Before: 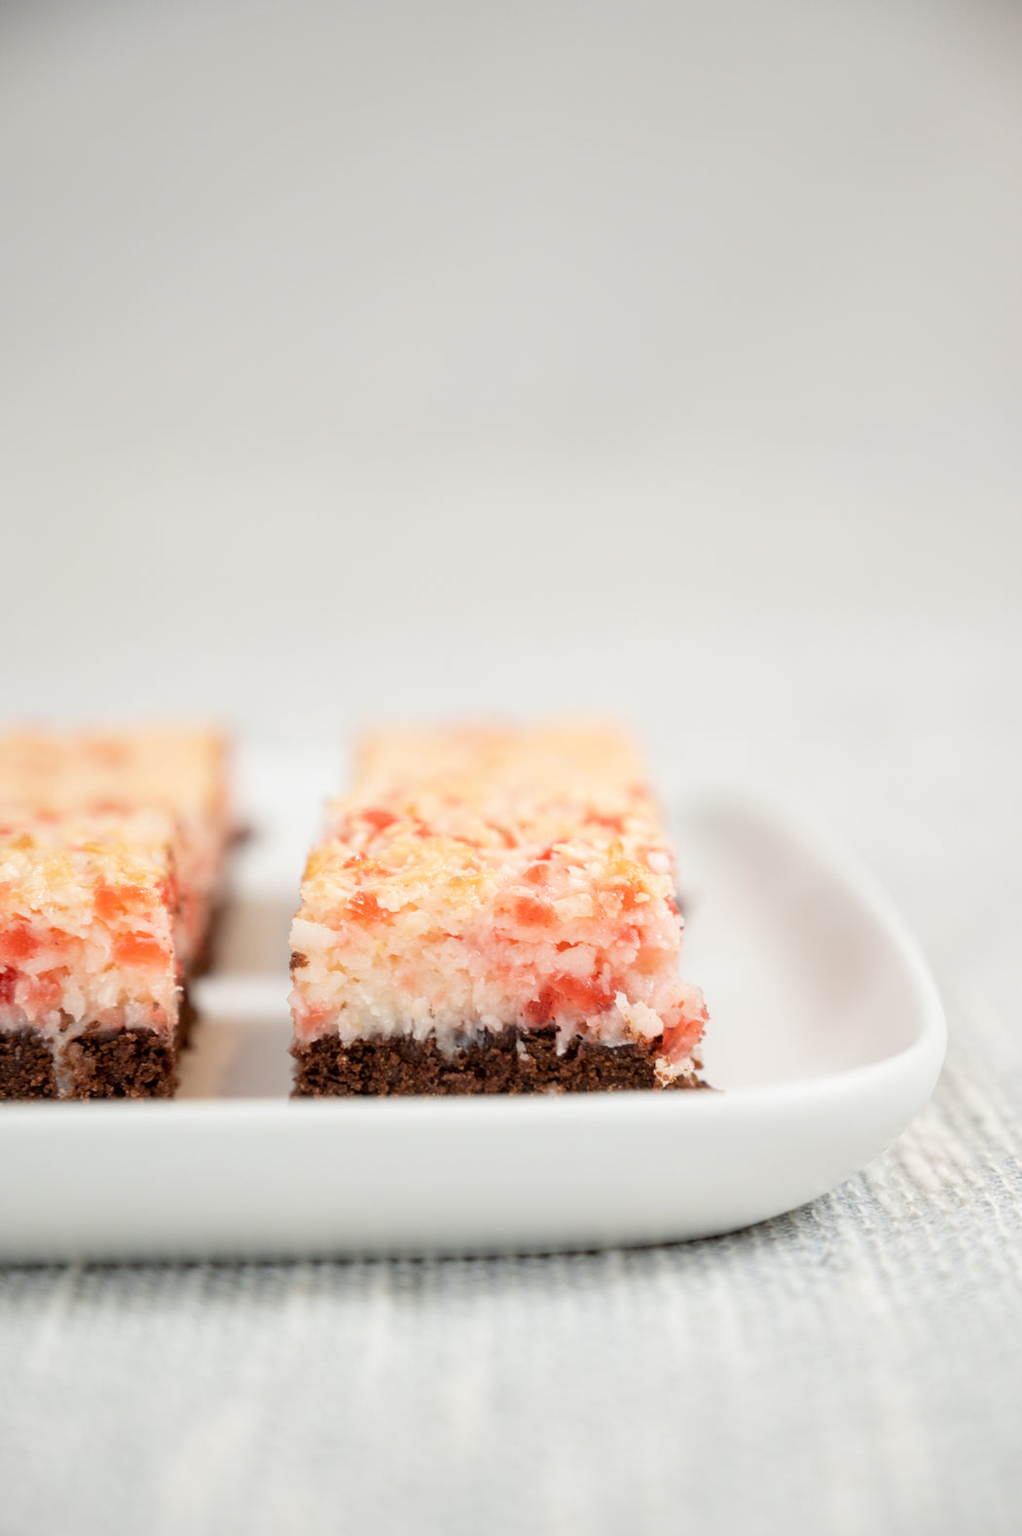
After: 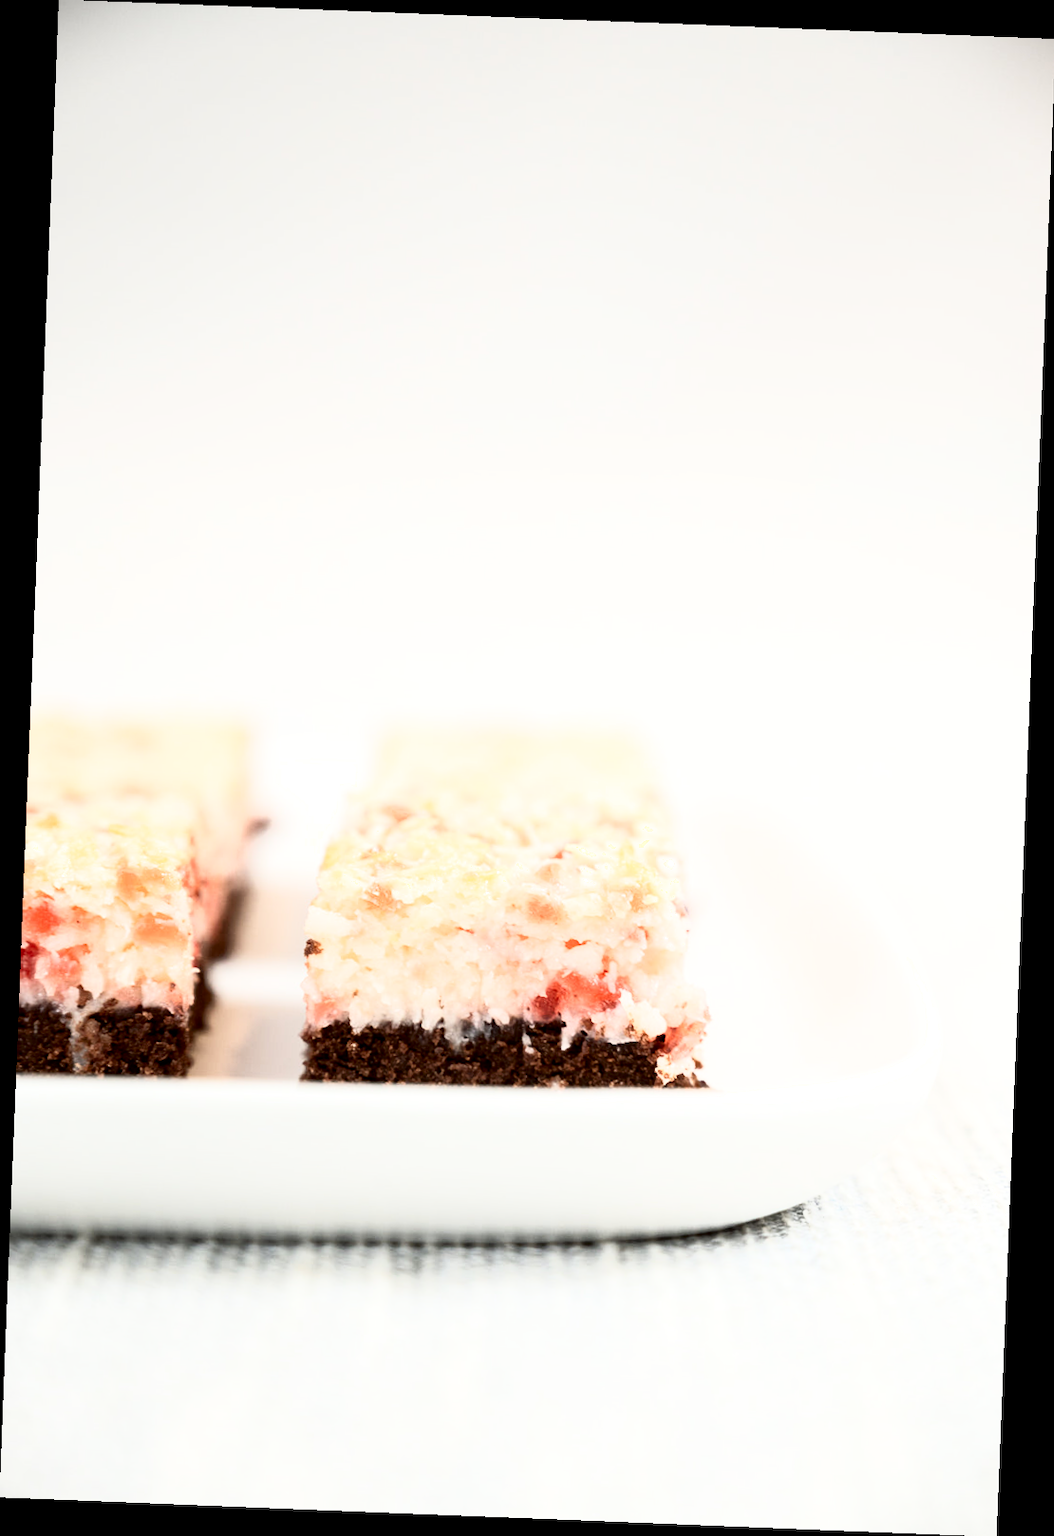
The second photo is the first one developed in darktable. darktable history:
rotate and perspective: rotation 2.27°, automatic cropping off
shadows and highlights: shadows -62.32, white point adjustment -5.22, highlights 61.59
tone equalizer: -8 EV -0.417 EV, -7 EV -0.389 EV, -6 EV -0.333 EV, -5 EV -0.222 EV, -3 EV 0.222 EV, -2 EV 0.333 EV, -1 EV 0.389 EV, +0 EV 0.417 EV, edges refinement/feathering 500, mask exposure compensation -1.57 EV, preserve details no
